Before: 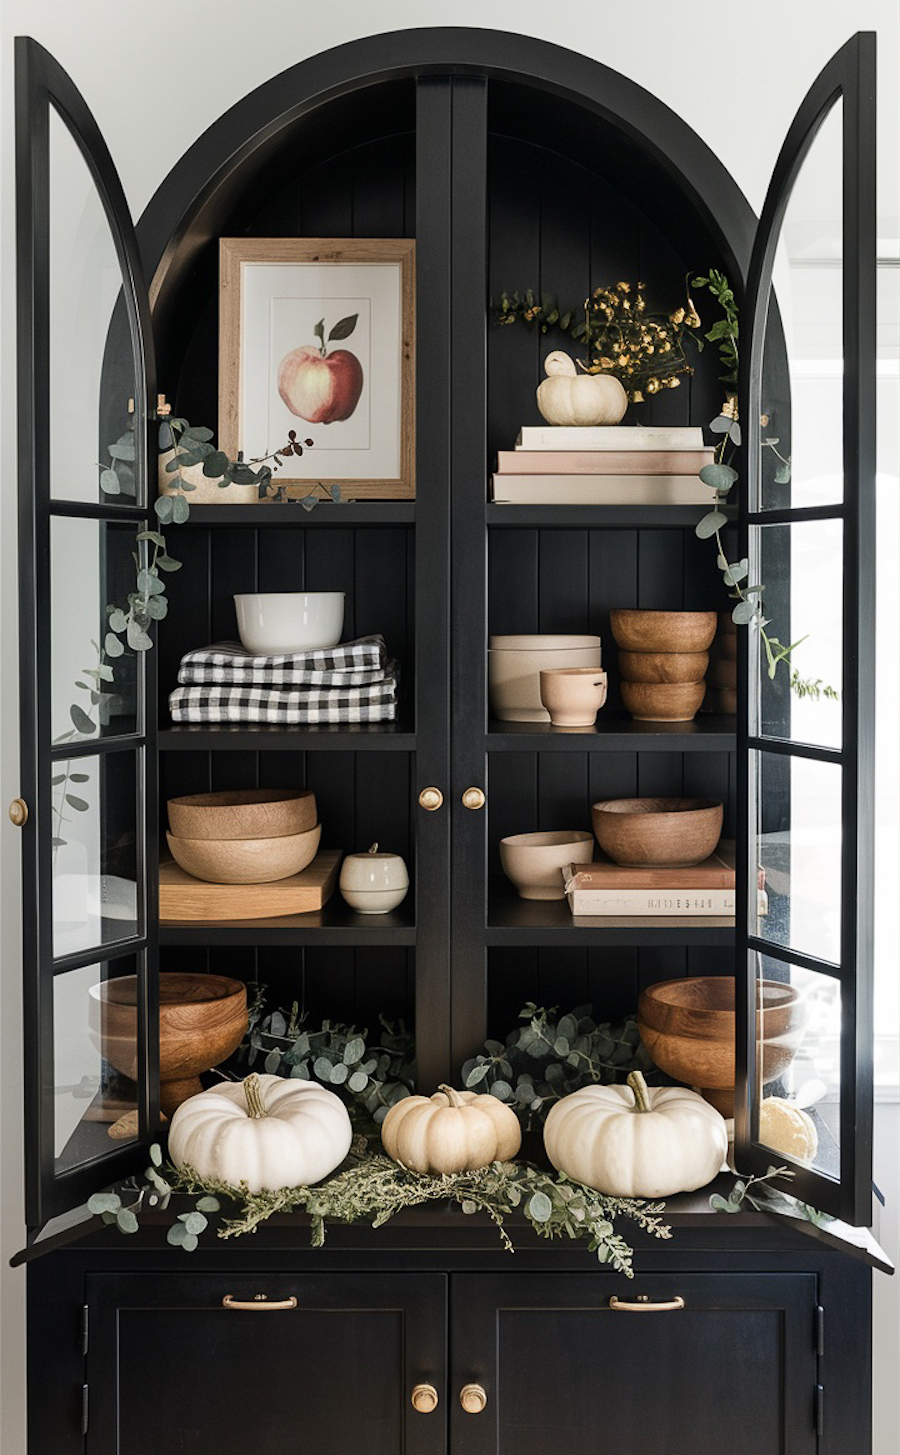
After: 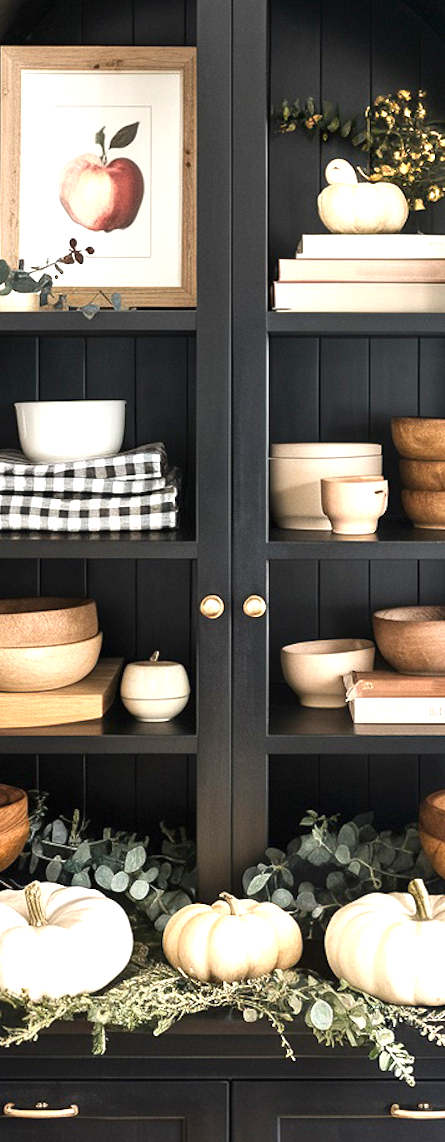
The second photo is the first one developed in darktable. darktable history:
exposure: black level correction 0, exposure 1.1 EV, compensate highlight preservation false
crop and rotate: angle 0.02°, left 24.353%, top 13.219%, right 26.156%, bottom 8.224%
